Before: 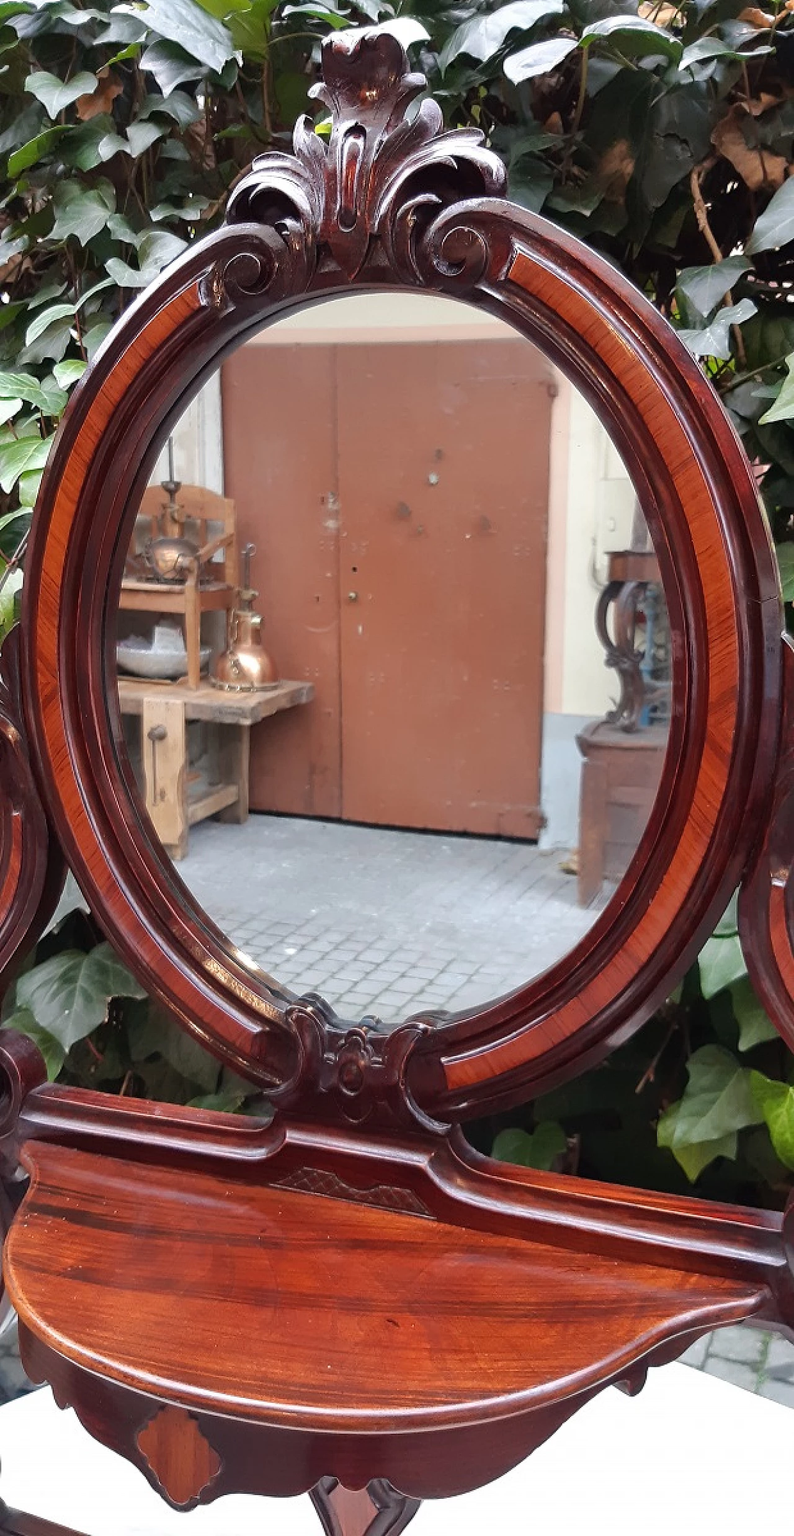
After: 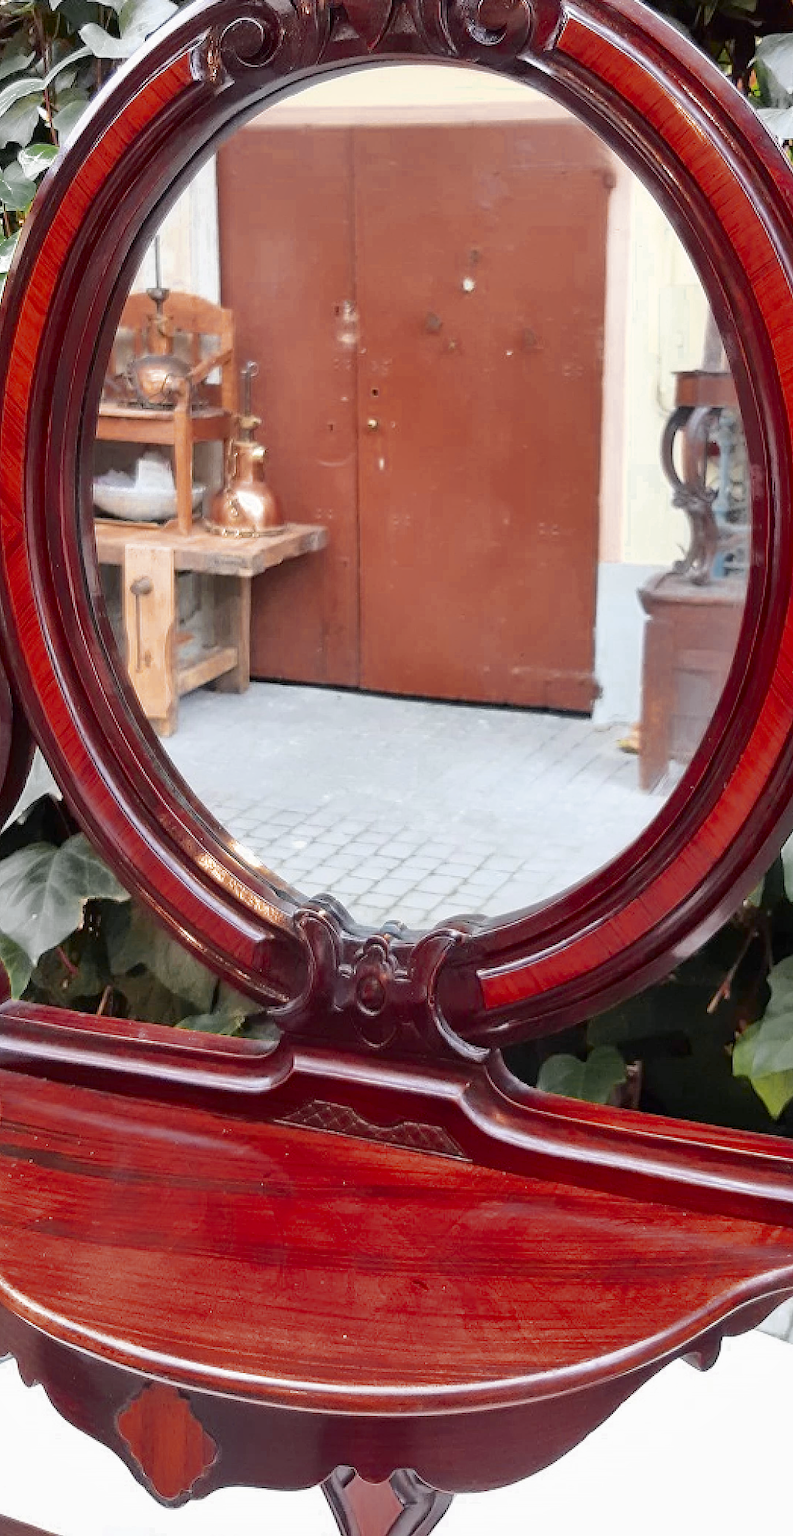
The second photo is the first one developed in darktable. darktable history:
shadows and highlights: highlights -59.91
color zones: curves: ch0 [(0.035, 0.242) (0.25, 0.5) (0.384, 0.214) (0.488, 0.255) (0.75, 0.5)]; ch1 [(0.063, 0.379) (0.25, 0.5) (0.354, 0.201) (0.489, 0.085) (0.729, 0.271)]; ch2 [(0.25, 0.5) (0.38, 0.517) (0.442, 0.51) (0.735, 0.456)]
exposure: black level correction 0, exposure 1.707 EV, compensate highlight preservation false
crop and rotate: left 4.835%, top 15.519%, right 10.65%
filmic rgb: black relative exposure -7.65 EV, white relative exposure 4.56 EV, hardness 3.61, color science v6 (2022)
contrast brightness saturation: contrast 0.202, brightness -0.107, saturation 0.095
